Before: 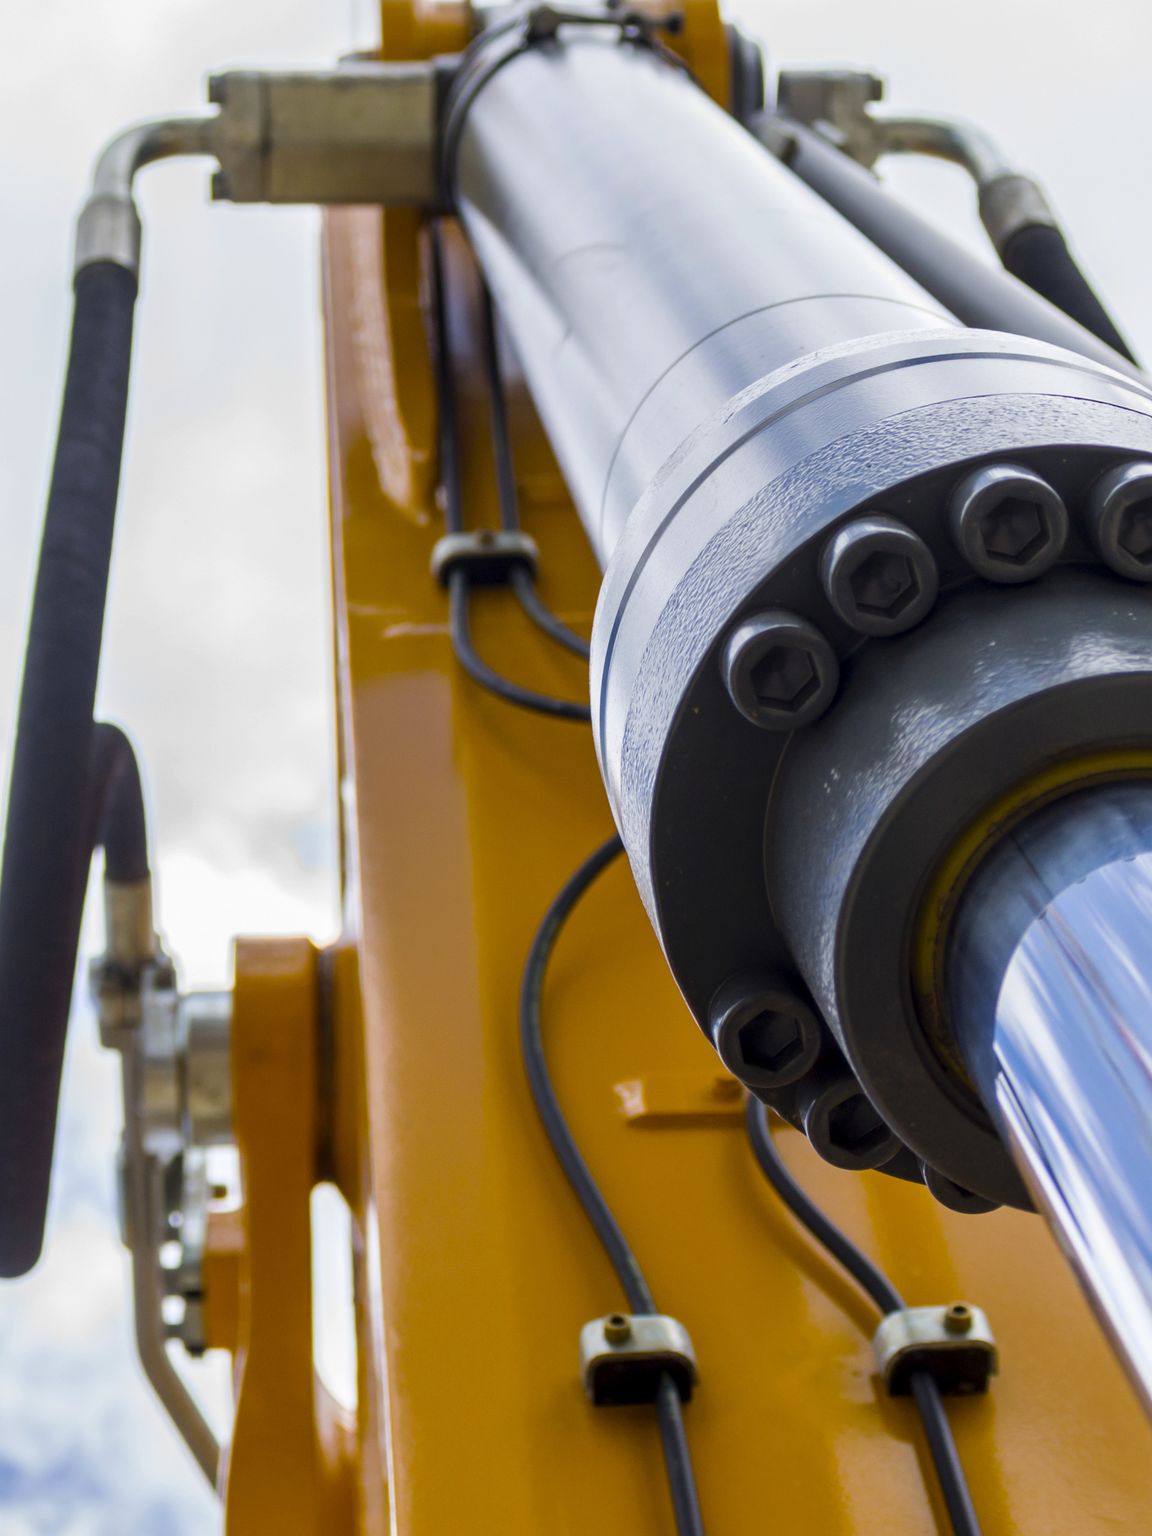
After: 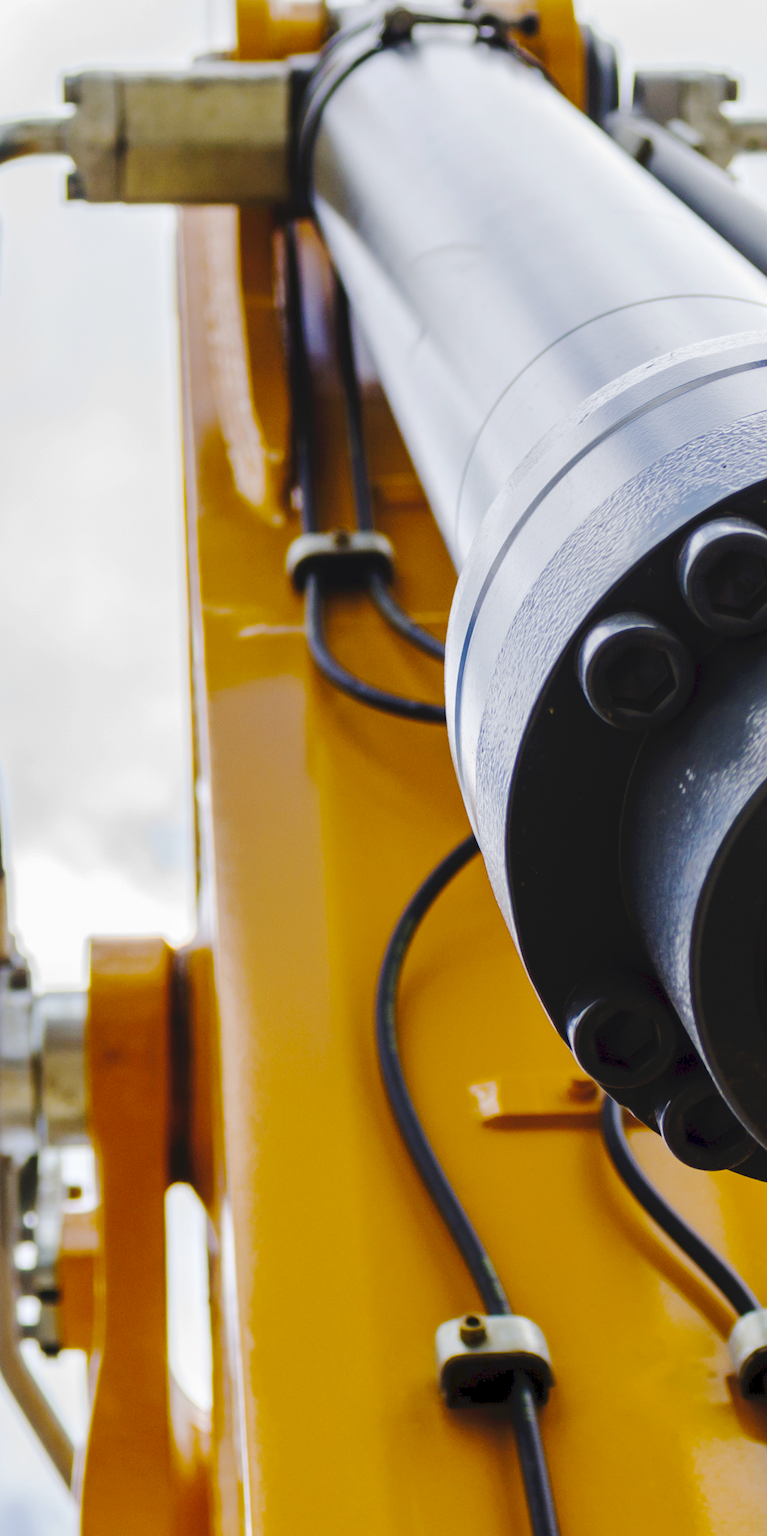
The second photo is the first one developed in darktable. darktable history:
crop and rotate: left 12.648%, right 20.685%
tone curve: curves: ch0 [(0, 0) (0.003, 0.057) (0.011, 0.061) (0.025, 0.065) (0.044, 0.075) (0.069, 0.082) (0.1, 0.09) (0.136, 0.102) (0.177, 0.145) (0.224, 0.195) (0.277, 0.27) (0.335, 0.374) (0.399, 0.486) (0.468, 0.578) (0.543, 0.652) (0.623, 0.717) (0.709, 0.778) (0.801, 0.837) (0.898, 0.909) (1, 1)], preserve colors none
